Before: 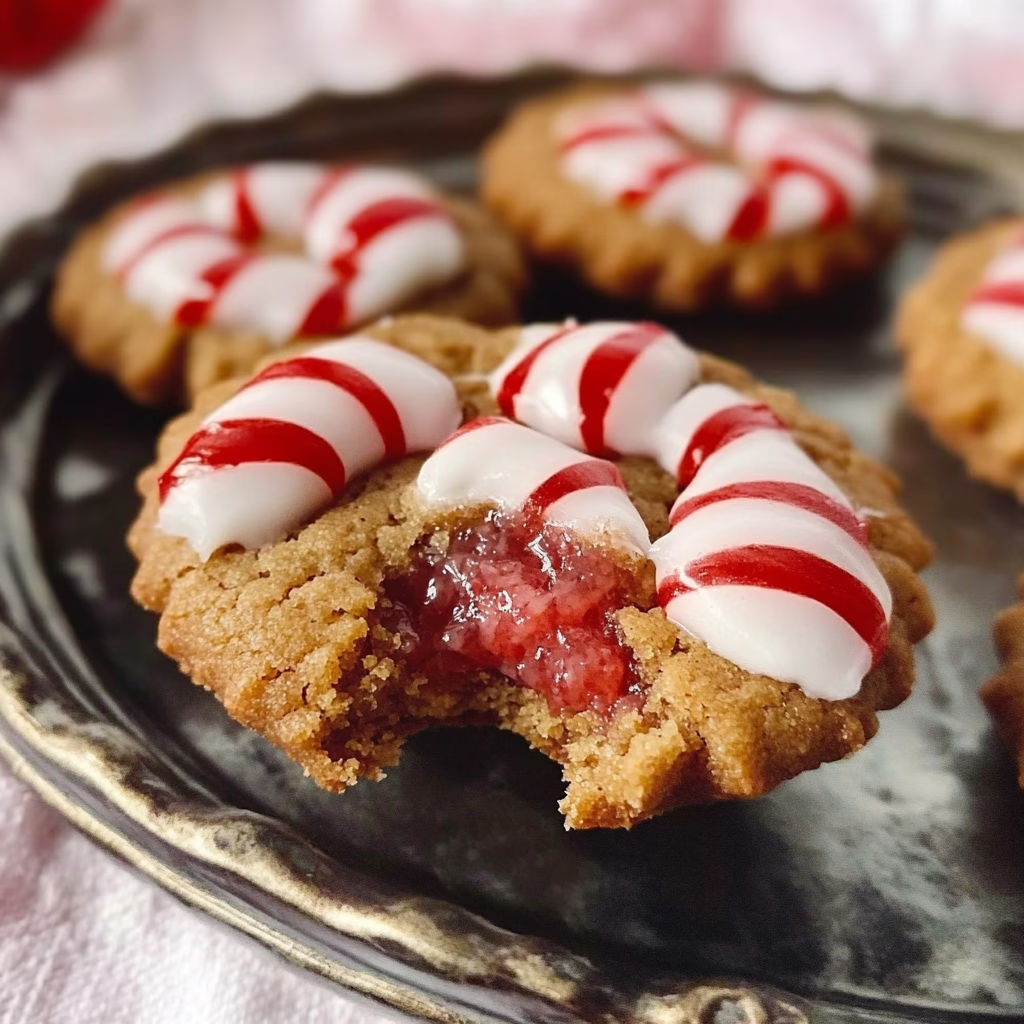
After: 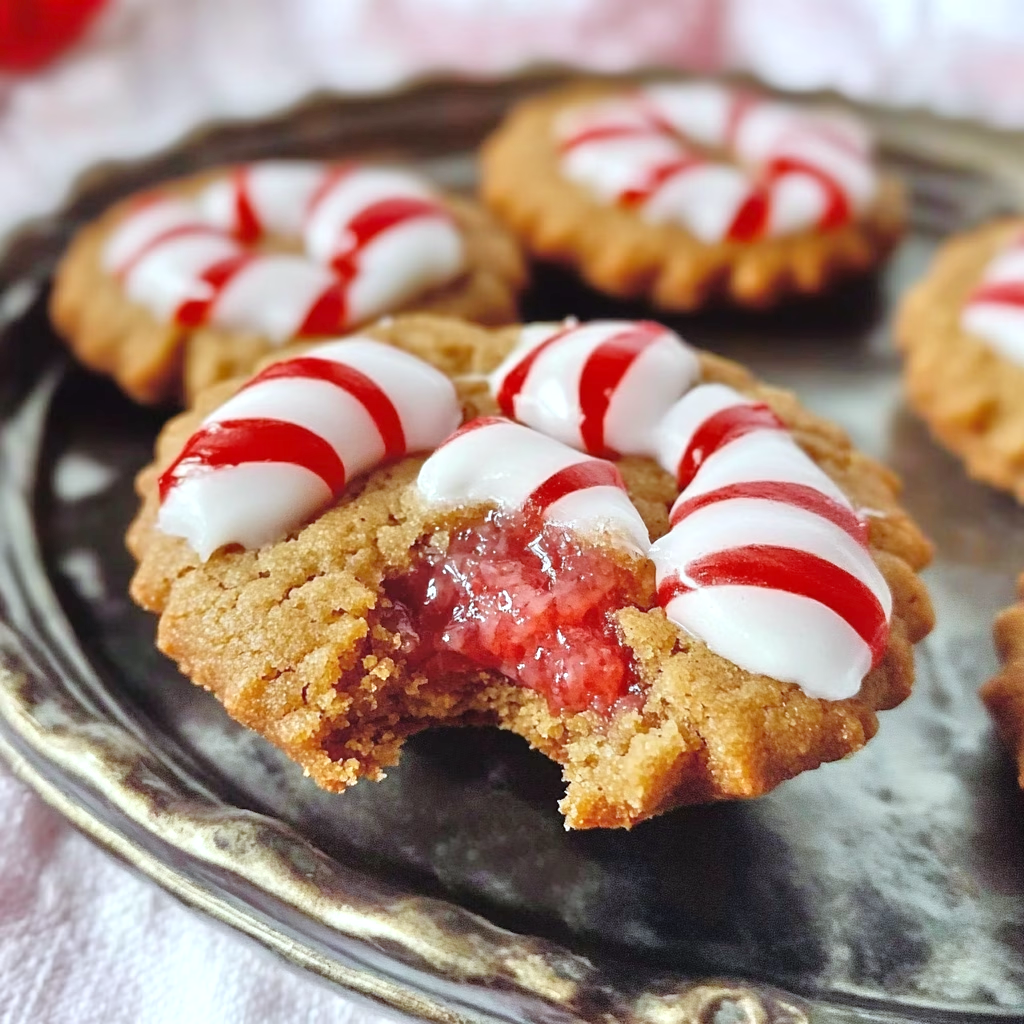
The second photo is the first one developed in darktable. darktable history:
tone equalizer: -7 EV 0.15 EV, -6 EV 0.6 EV, -5 EV 1.15 EV, -4 EV 1.33 EV, -3 EV 1.15 EV, -2 EV 0.6 EV, -1 EV 0.15 EV, mask exposure compensation -0.5 EV
exposure: exposure 0.178 EV, compensate exposure bias true, compensate highlight preservation false
white balance: red 0.925, blue 1.046
